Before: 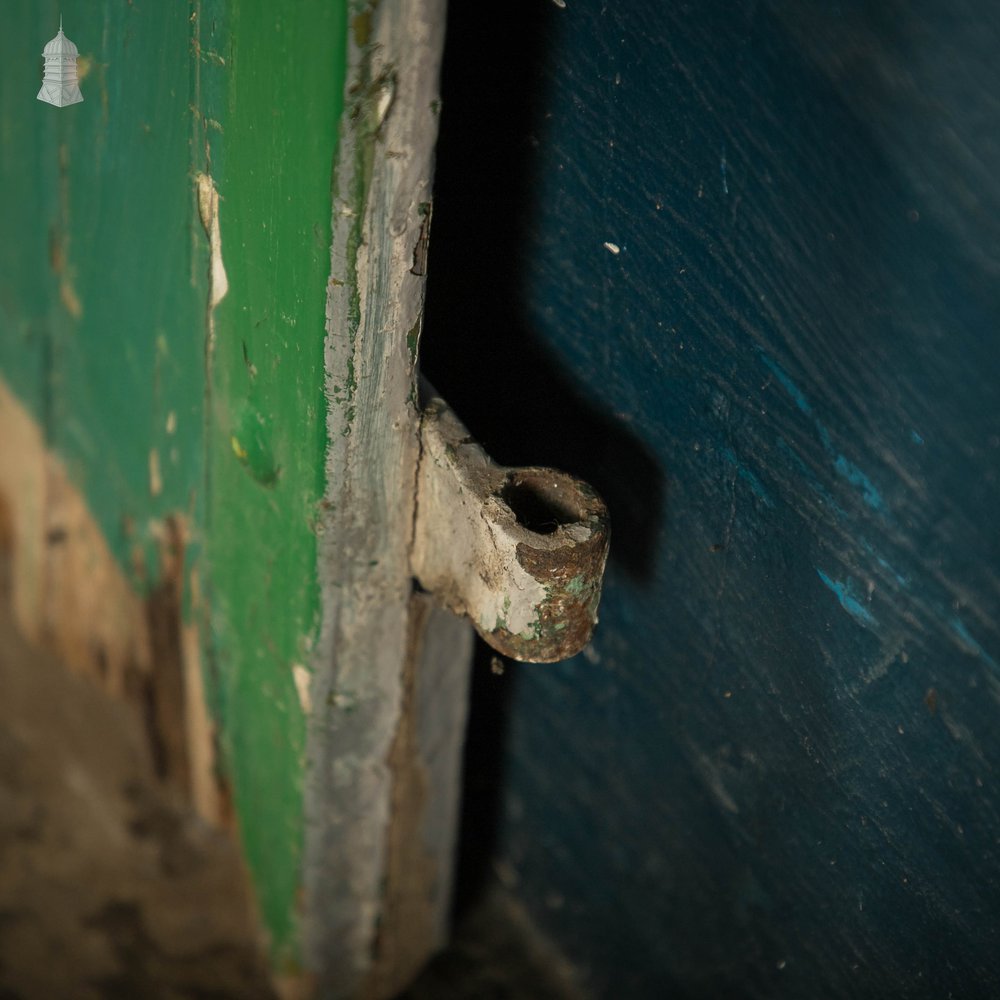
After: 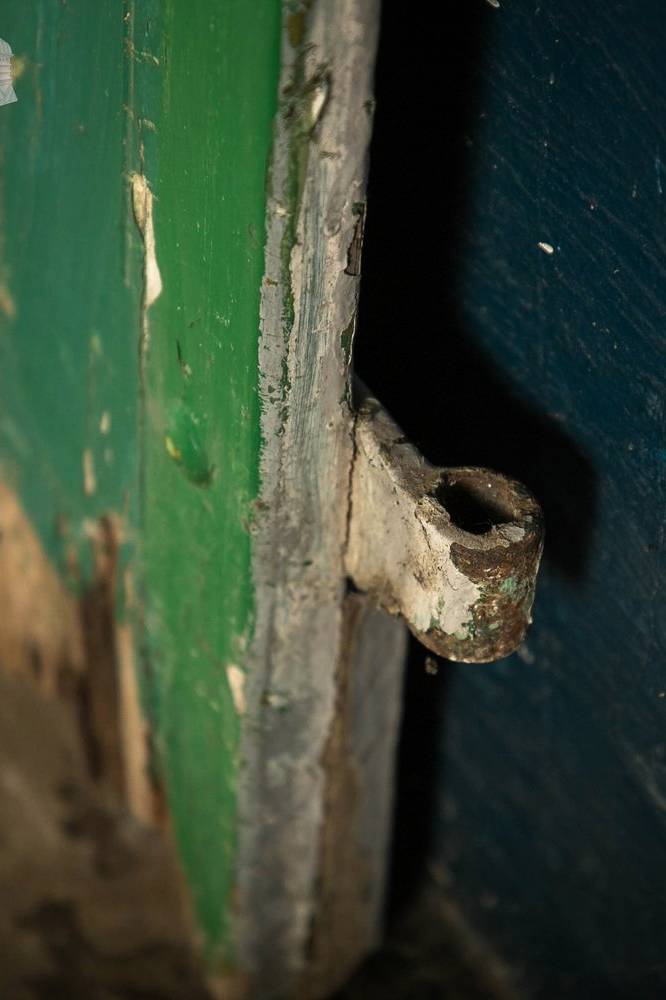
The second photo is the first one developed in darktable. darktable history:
tone equalizer: -8 EV -0.417 EV, -7 EV -0.389 EV, -6 EV -0.333 EV, -5 EV -0.222 EV, -3 EV 0.222 EV, -2 EV 0.333 EV, -1 EV 0.389 EV, +0 EV 0.417 EV, edges refinement/feathering 500, mask exposure compensation -1.57 EV, preserve details no
crop and rotate: left 6.617%, right 26.717%
